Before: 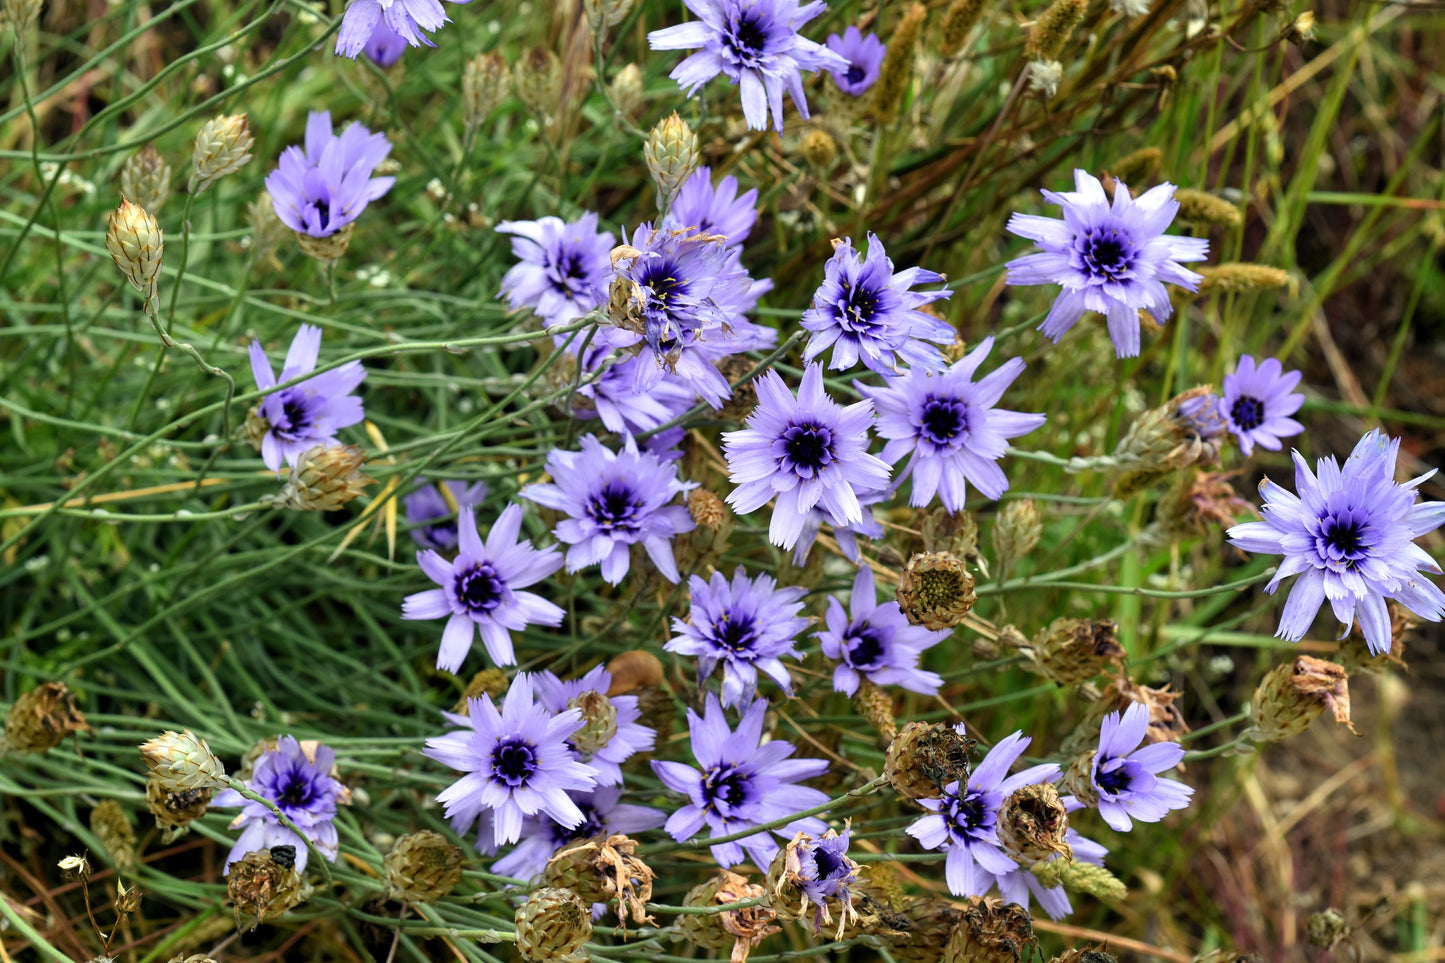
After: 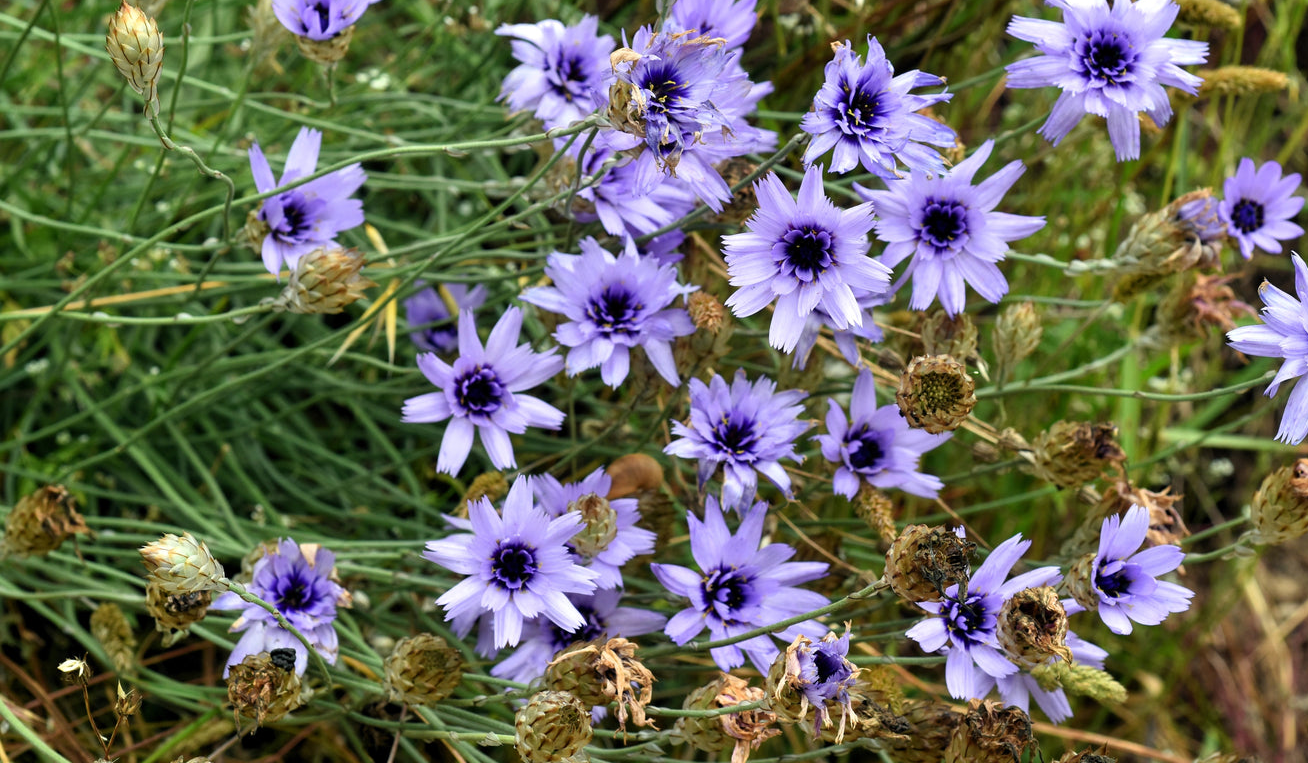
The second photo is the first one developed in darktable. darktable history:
crop: top 20.488%, right 9.424%, bottom 0.267%
